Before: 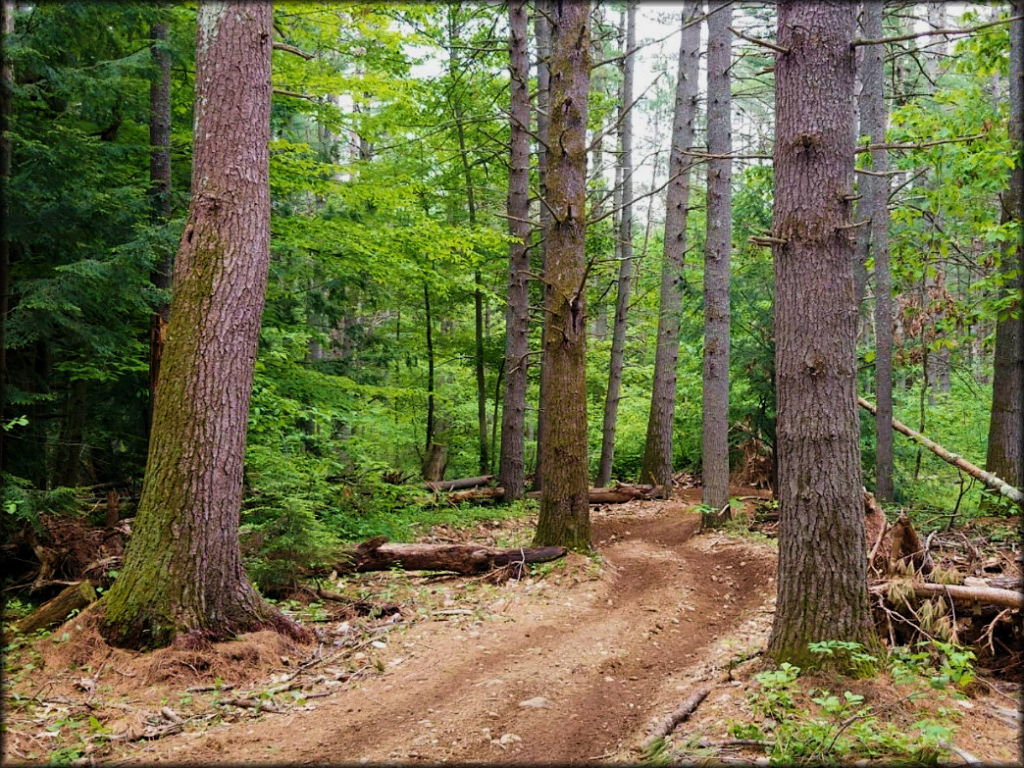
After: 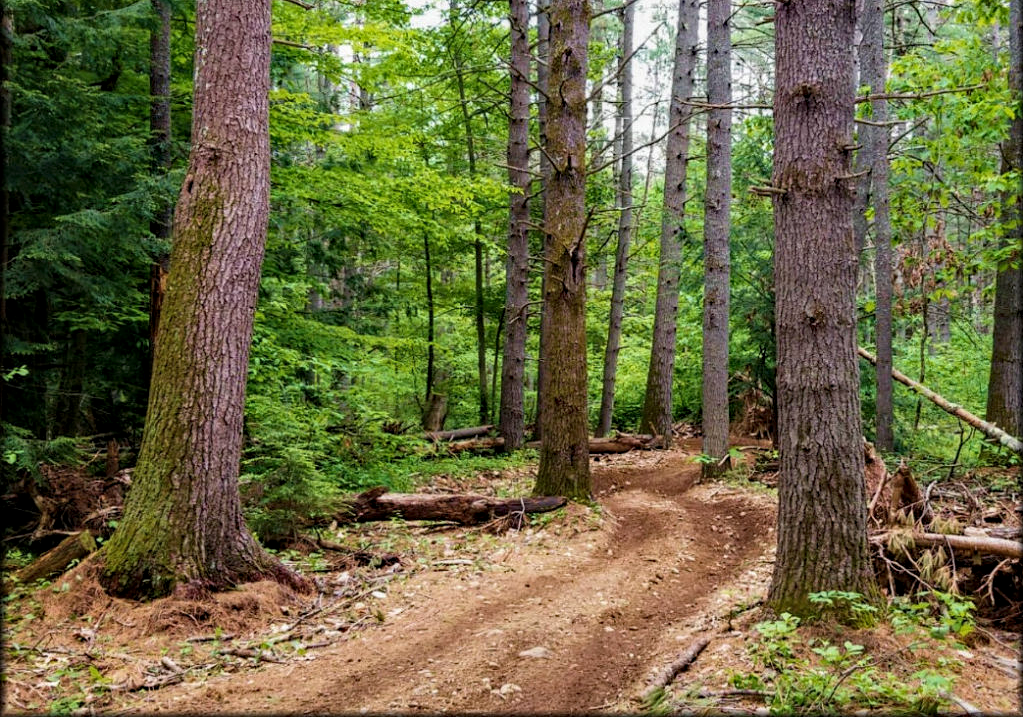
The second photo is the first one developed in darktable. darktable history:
crop and rotate: top 6.549%
haze removal: adaptive false
local contrast: shadows 91%, midtone range 0.493
